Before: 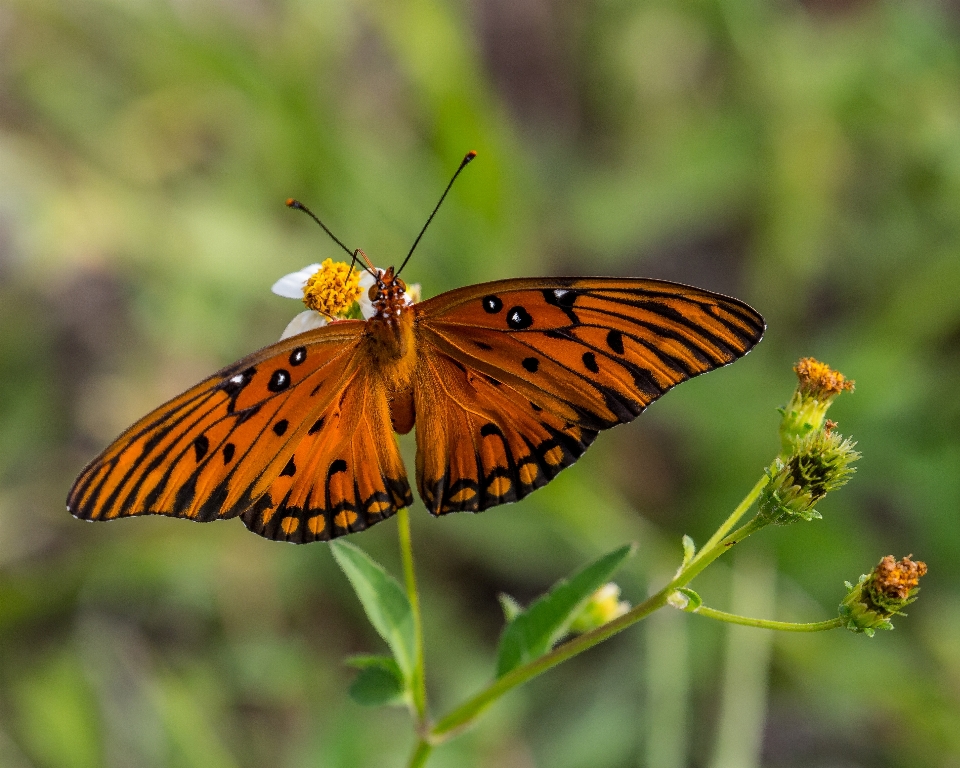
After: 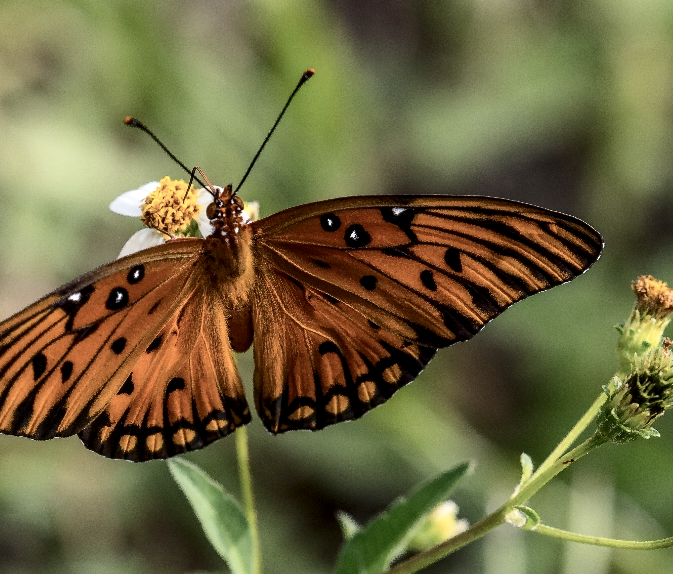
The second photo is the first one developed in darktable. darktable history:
crop and rotate: left 16.955%, top 10.688%, right 12.889%, bottom 14.561%
local contrast: highlights 105%, shadows 101%, detail 120%, midtone range 0.2
exposure: black level correction 0.002, compensate highlight preservation false
contrast brightness saturation: contrast 0.251, saturation -0.317
